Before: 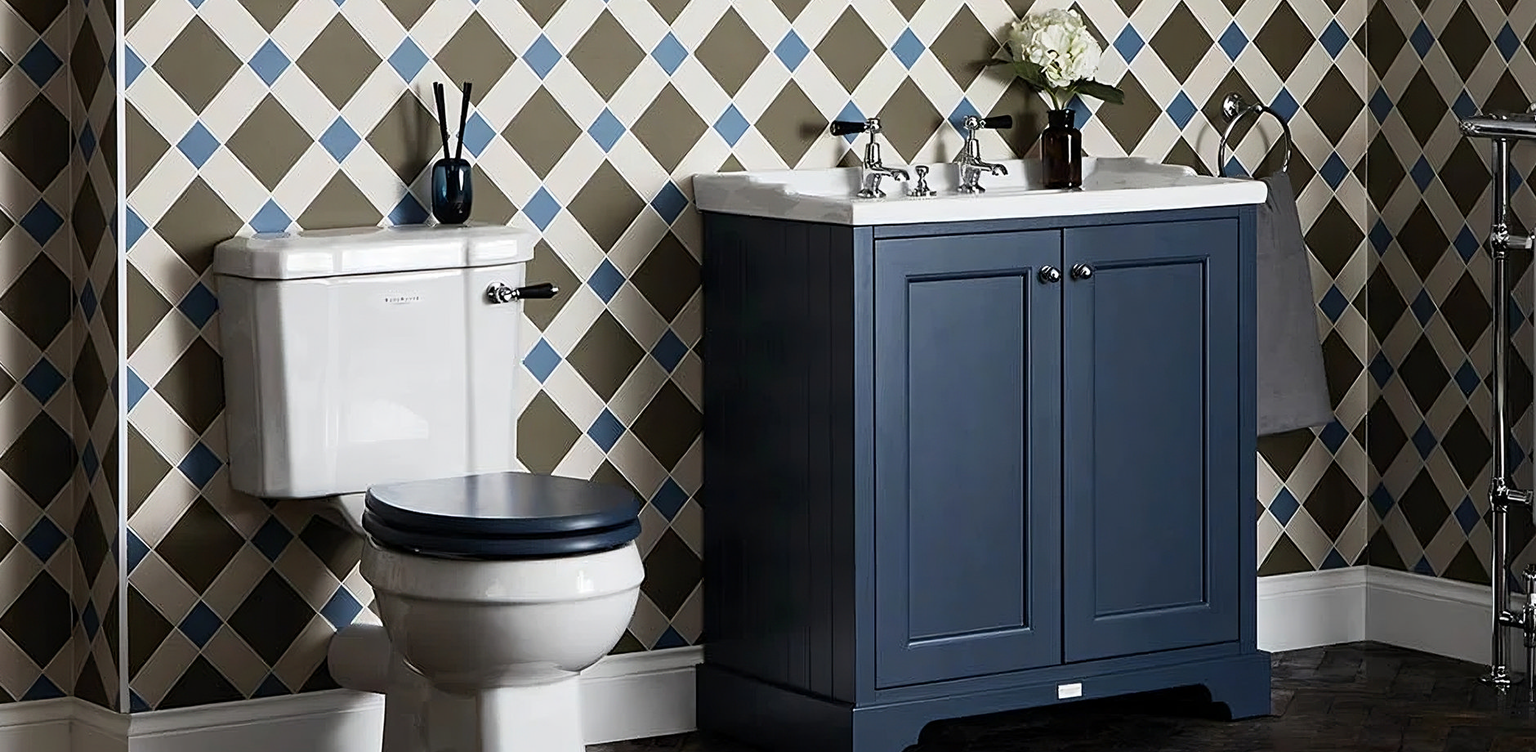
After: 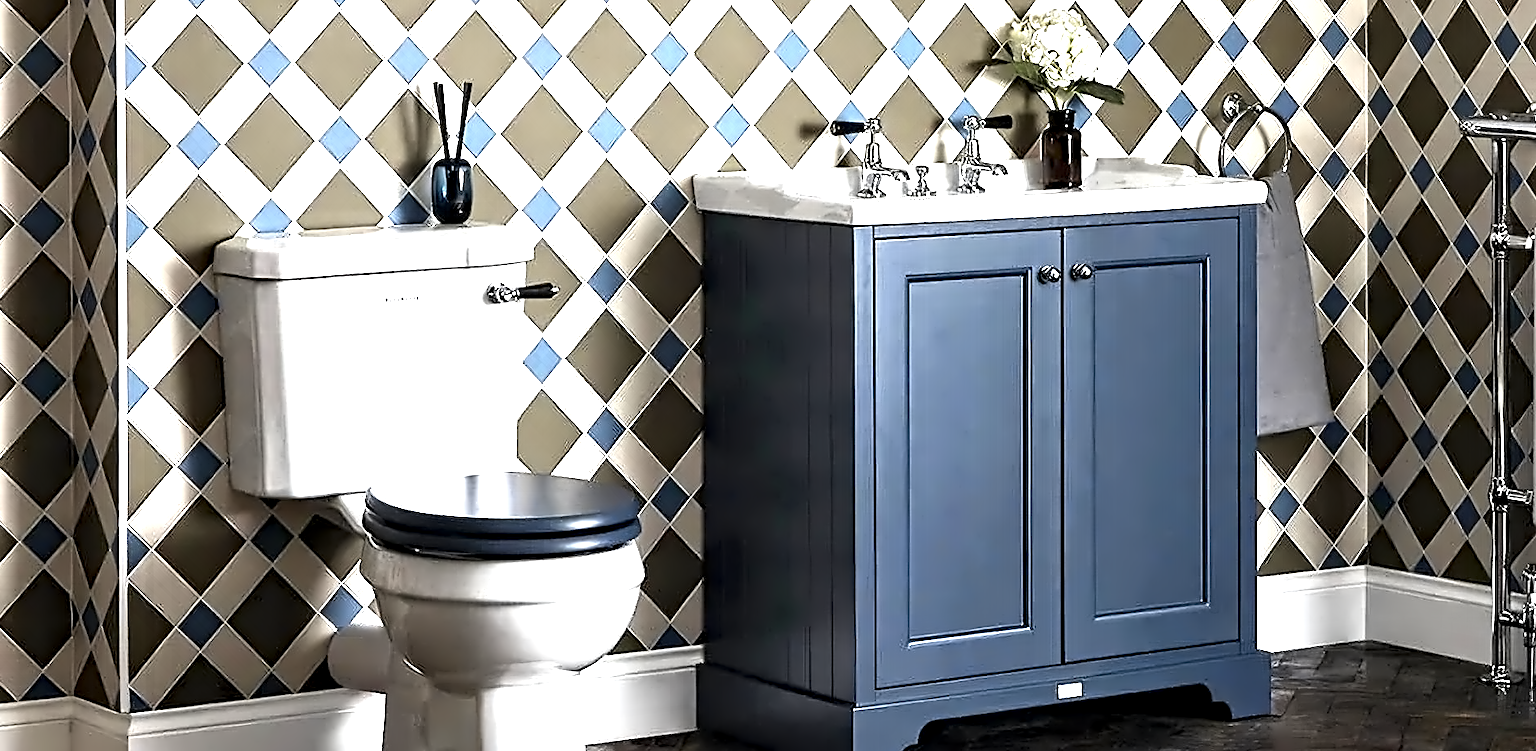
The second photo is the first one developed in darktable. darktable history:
exposure: black level correction 0, exposure 1.518 EV, compensate highlight preservation false
contrast equalizer: y [[0.5, 0.542, 0.583, 0.625, 0.667, 0.708], [0.5 ×6], [0.5 ×6], [0, 0.033, 0.067, 0.1, 0.133, 0.167], [0, 0.05, 0.1, 0.15, 0.2, 0.25]]
